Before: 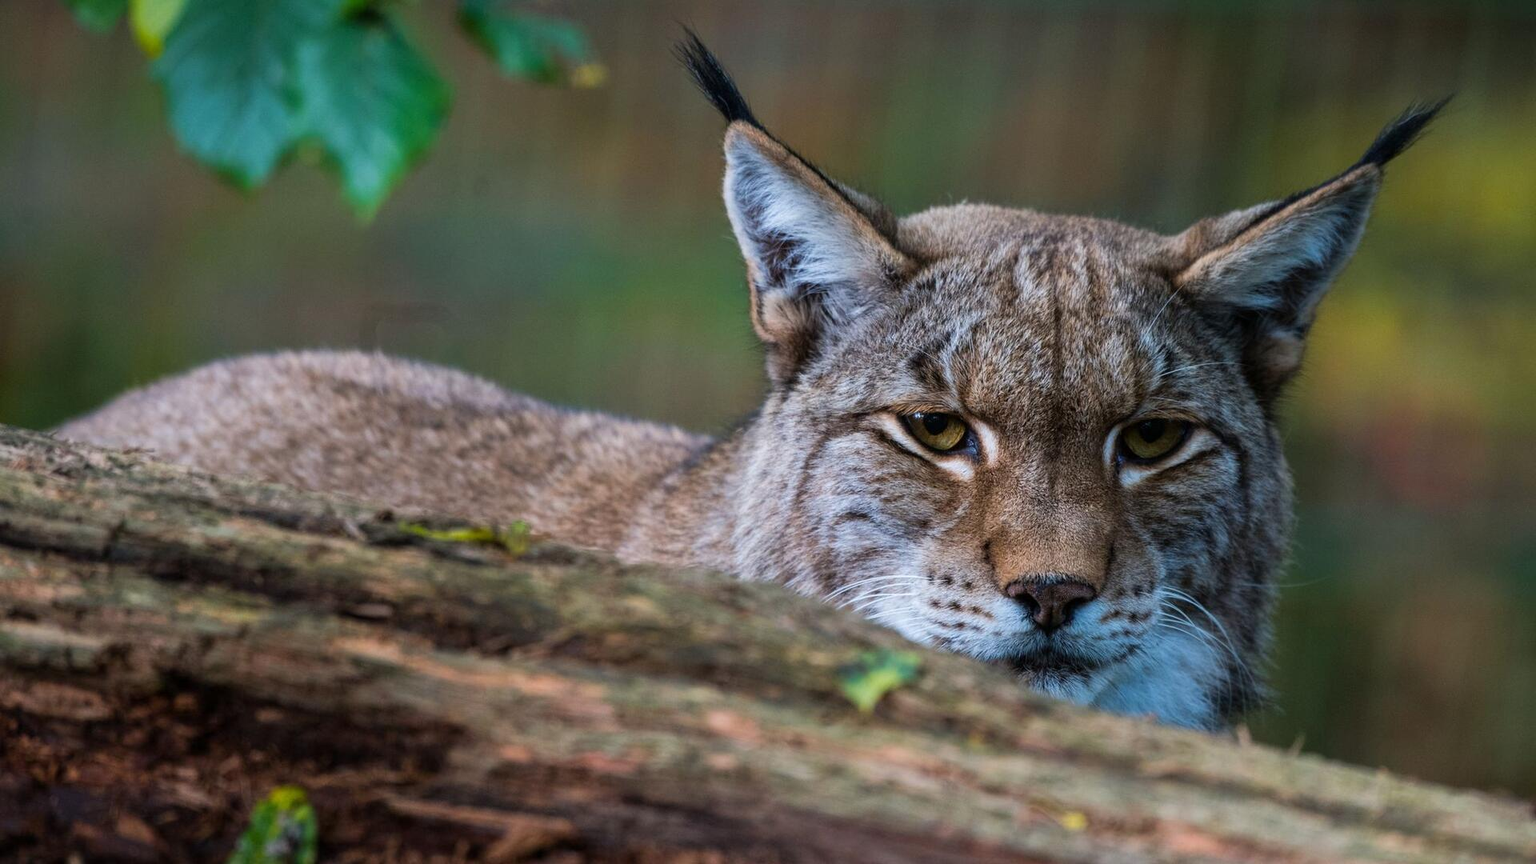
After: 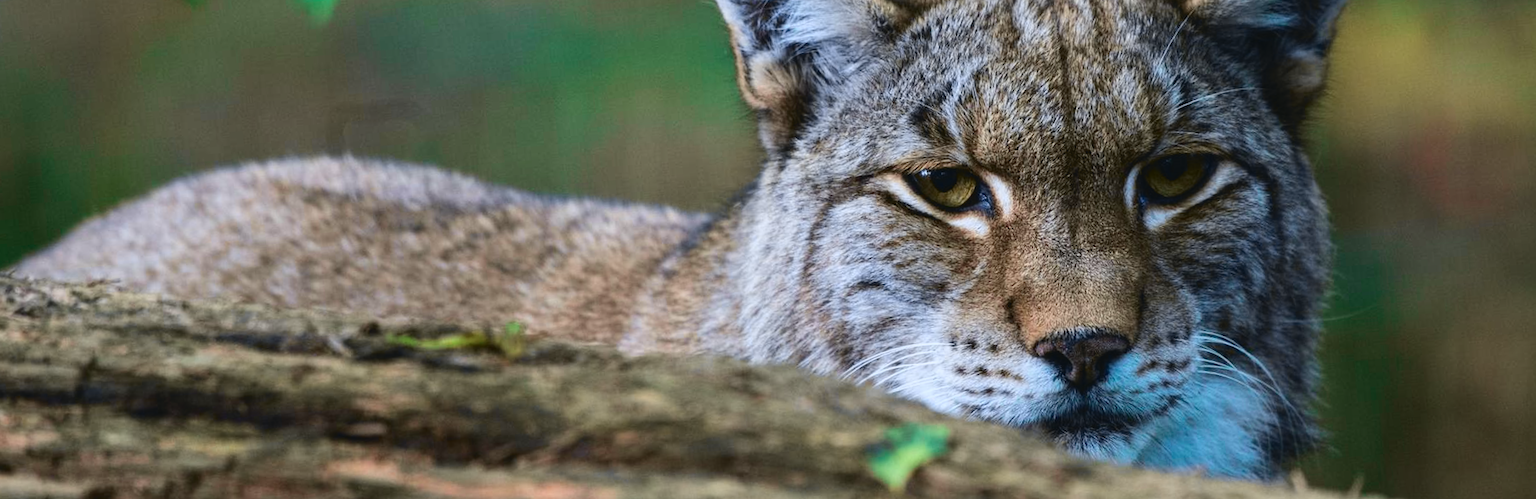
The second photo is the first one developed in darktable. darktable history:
tone curve: curves: ch0 [(0, 0.039) (0.104, 0.103) (0.273, 0.267) (0.448, 0.487) (0.704, 0.761) (0.886, 0.922) (0.994, 0.971)]; ch1 [(0, 0) (0.335, 0.298) (0.446, 0.413) (0.485, 0.487) (0.515, 0.503) (0.566, 0.563) (0.641, 0.655) (1, 1)]; ch2 [(0, 0) (0.314, 0.301) (0.421, 0.411) (0.502, 0.494) (0.528, 0.54) (0.557, 0.559) (0.612, 0.605) (0.722, 0.686) (1, 1)], color space Lab, independent channels, preserve colors none
crop and rotate: top 25.357%, bottom 13.942%
rotate and perspective: rotation -5°, crop left 0.05, crop right 0.952, crop top 0.11, crop bottom 0.89
